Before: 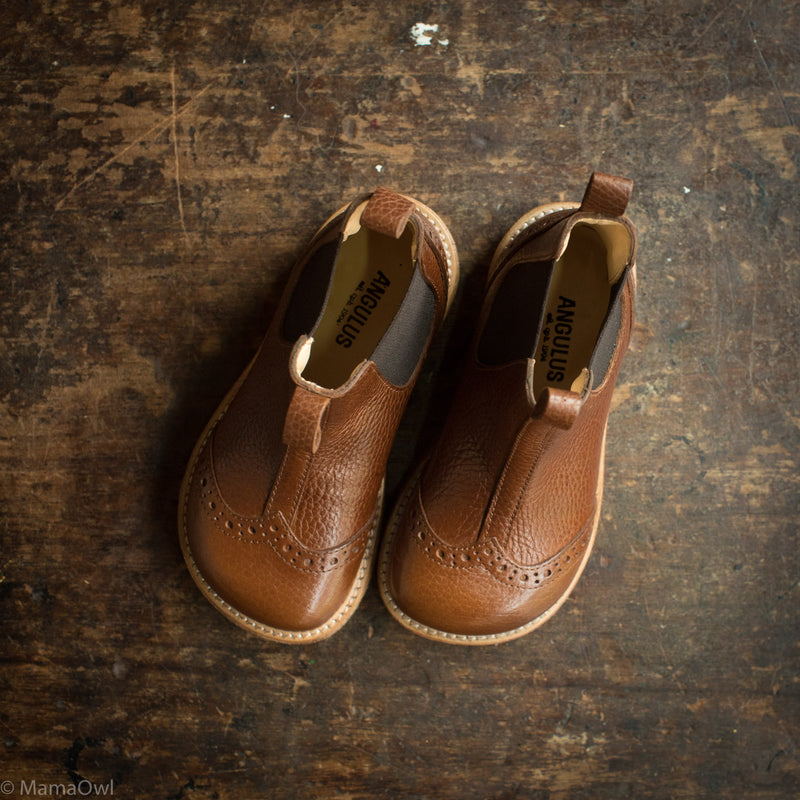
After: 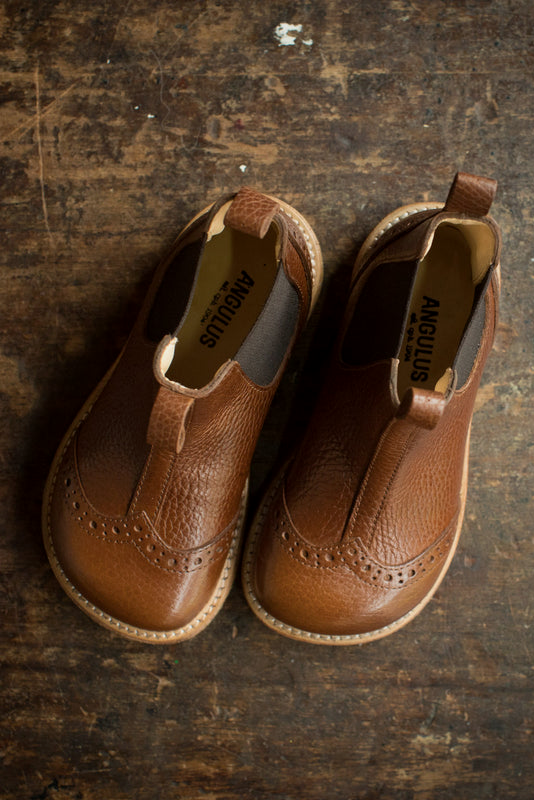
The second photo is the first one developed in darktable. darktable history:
crop: left 17.052%, right 16.125%
exposure: black level correction 0.001, exposure -0.202 EV, compensate highlight preservation false
